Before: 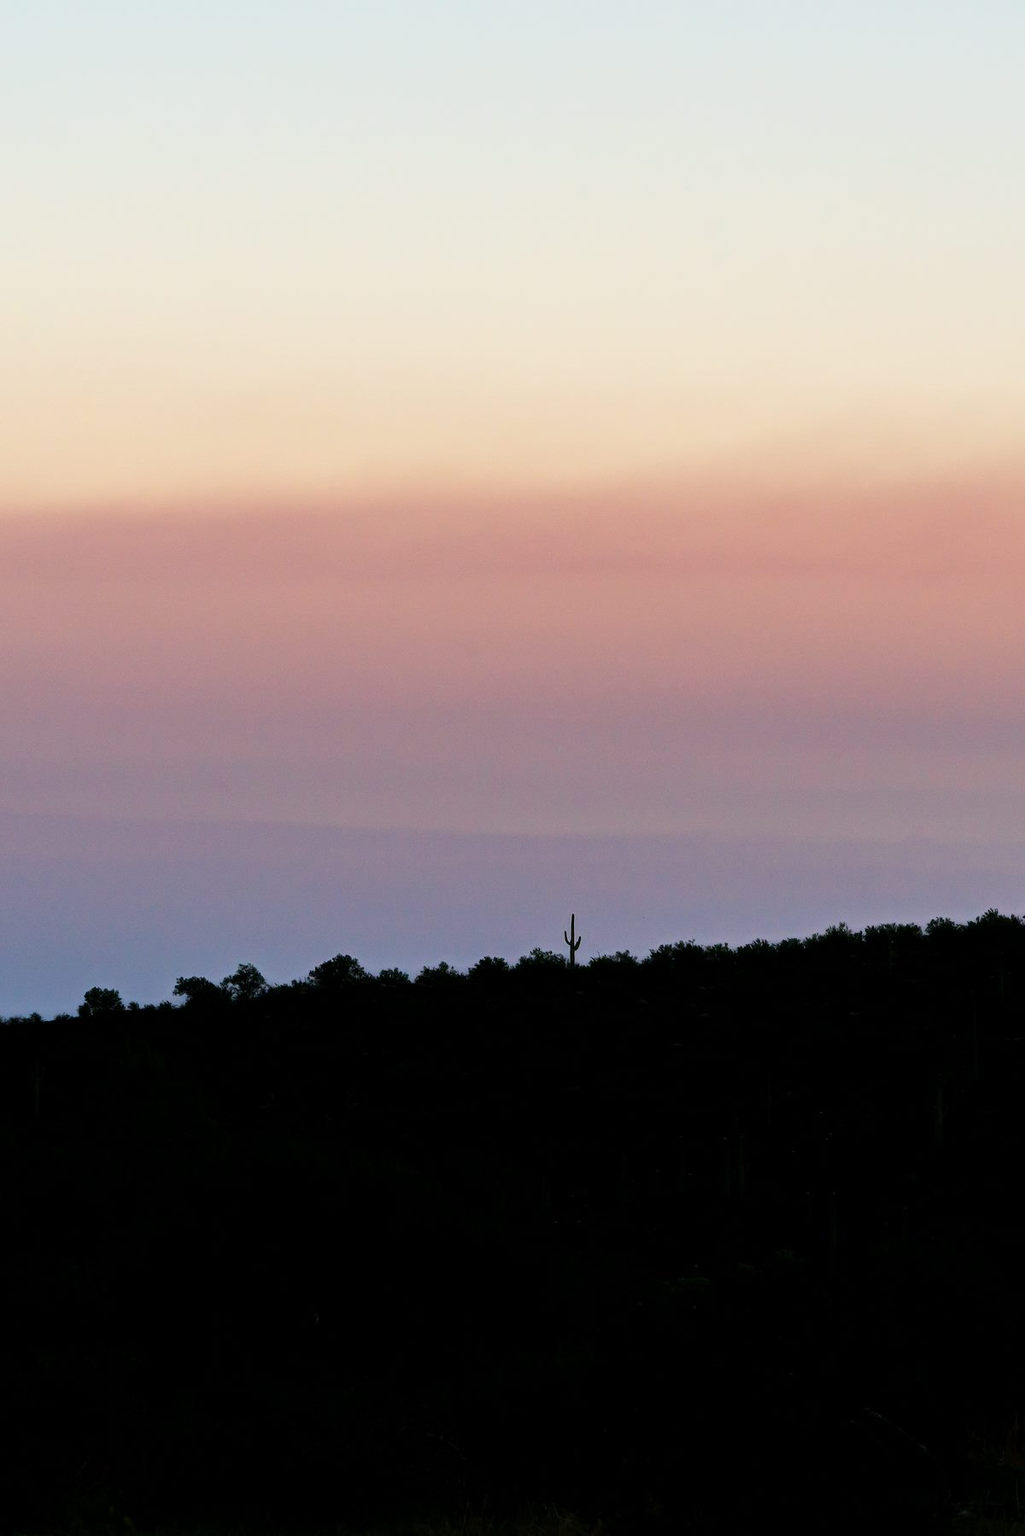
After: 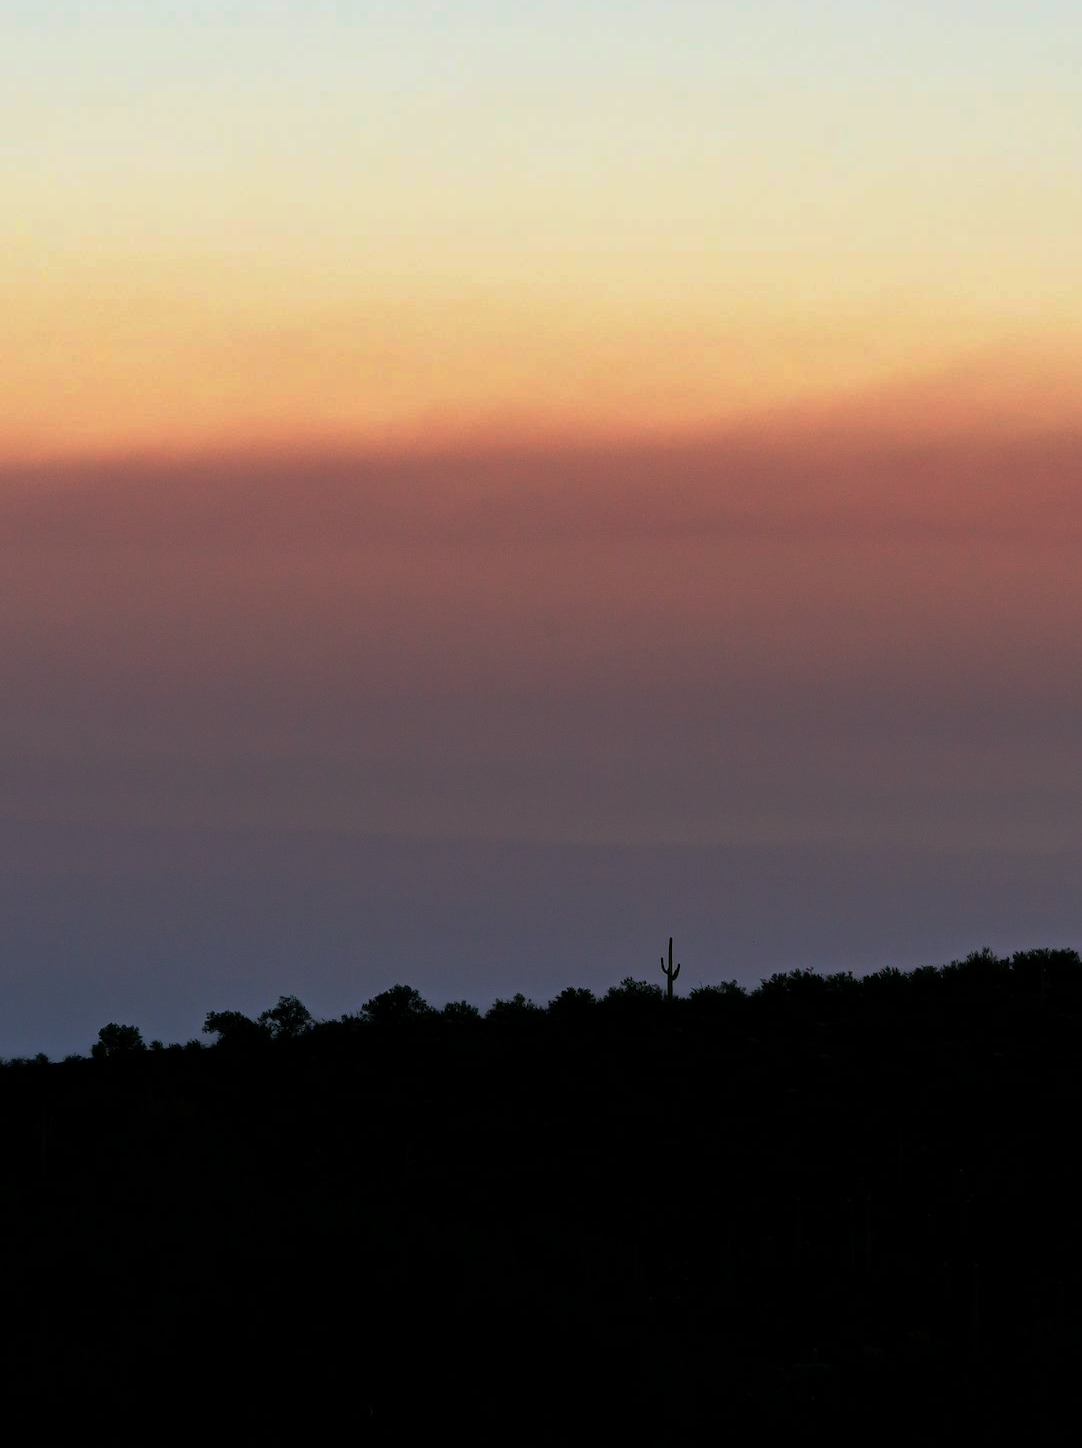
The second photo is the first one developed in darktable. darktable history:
base curve: curves: ch0 [(0, 0) (0.564, 0.291) (0.802, 0.731) (1, 1)], preserve colors none
crop: top 7.406%, right 9.771%, bottom 12.061%
